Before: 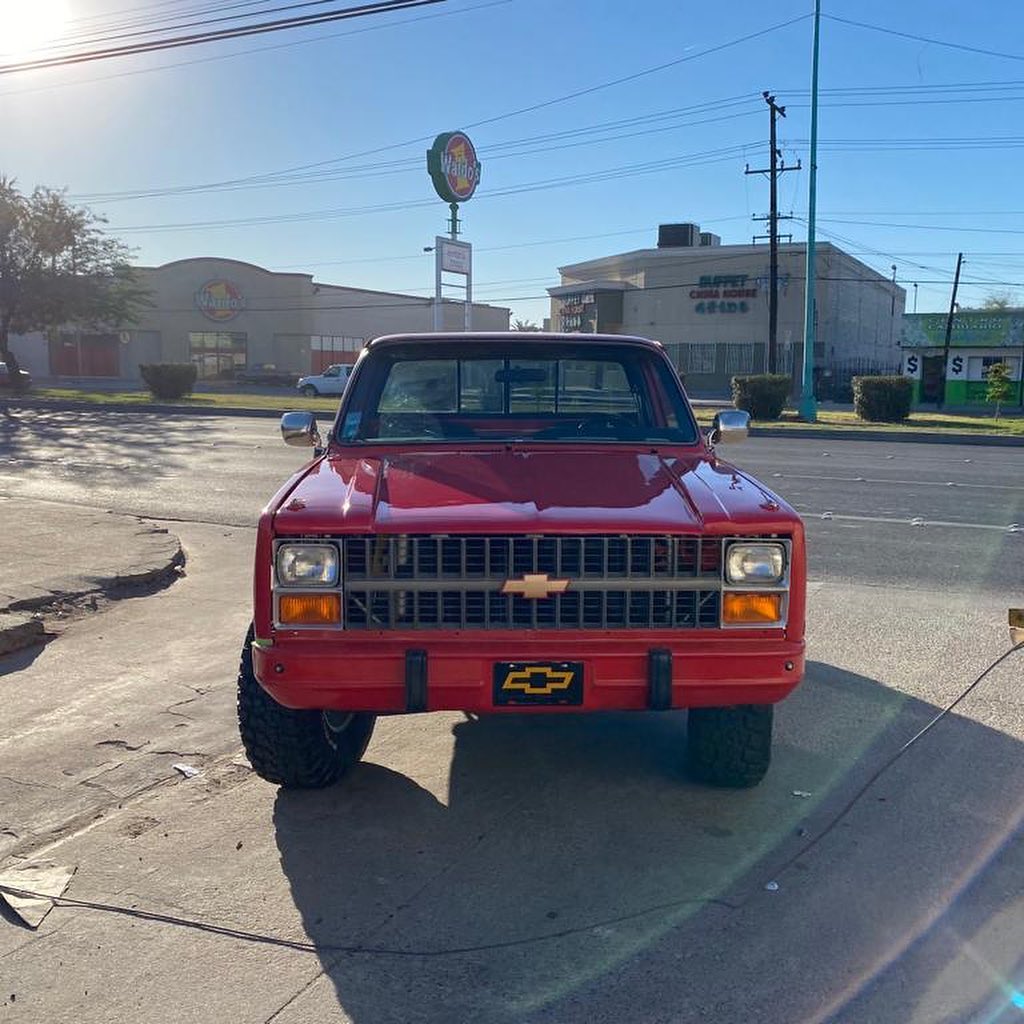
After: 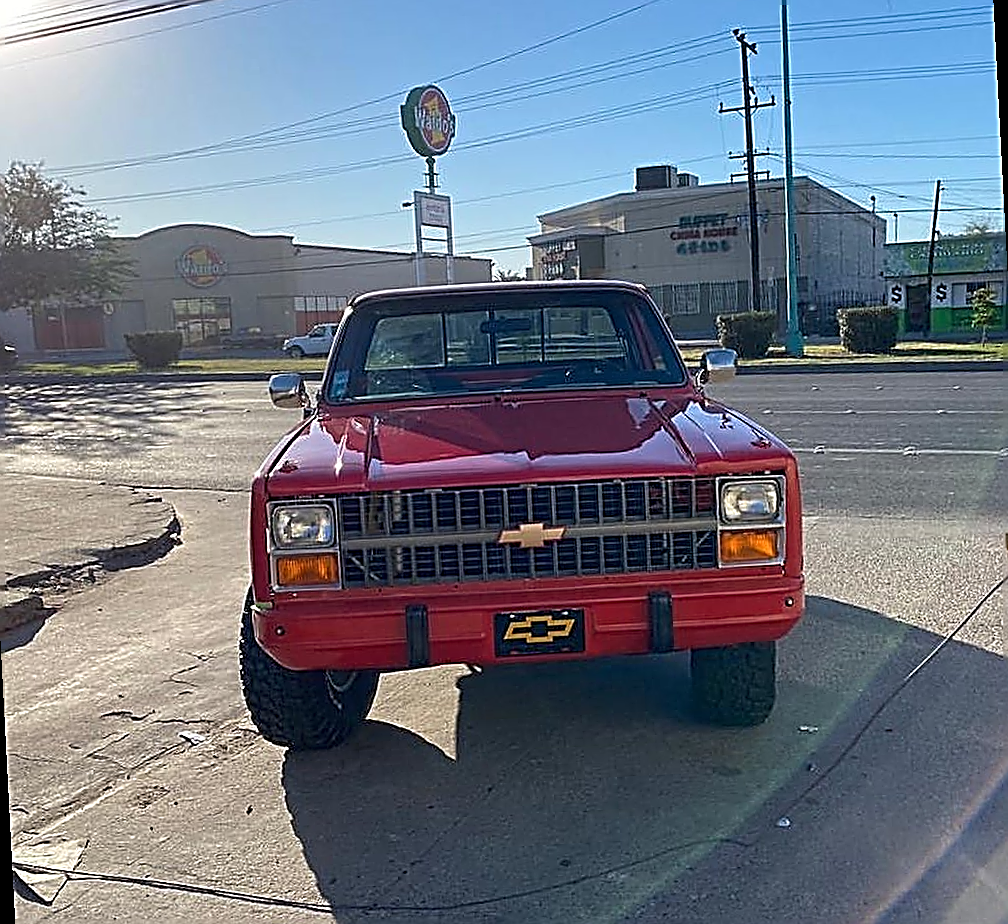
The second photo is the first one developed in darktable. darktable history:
rotate and perspective: rotation -3°, crop left 0.031, crop right 0.968, crop top 0.07, crop bottom 0.93
sharpen: amount 2
